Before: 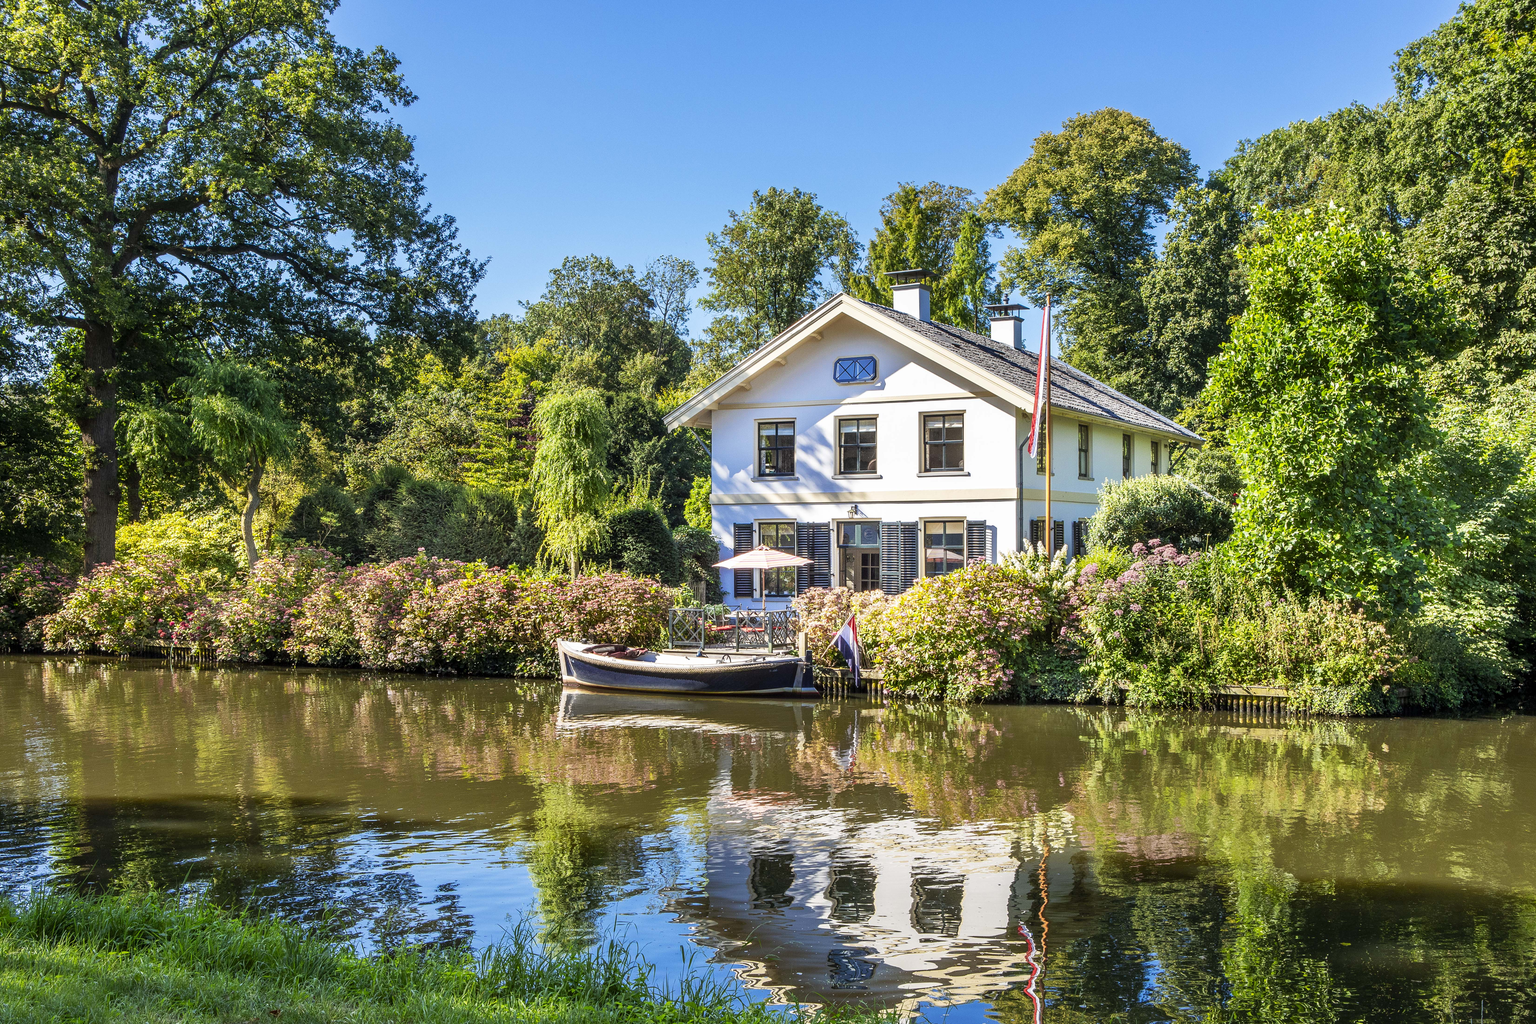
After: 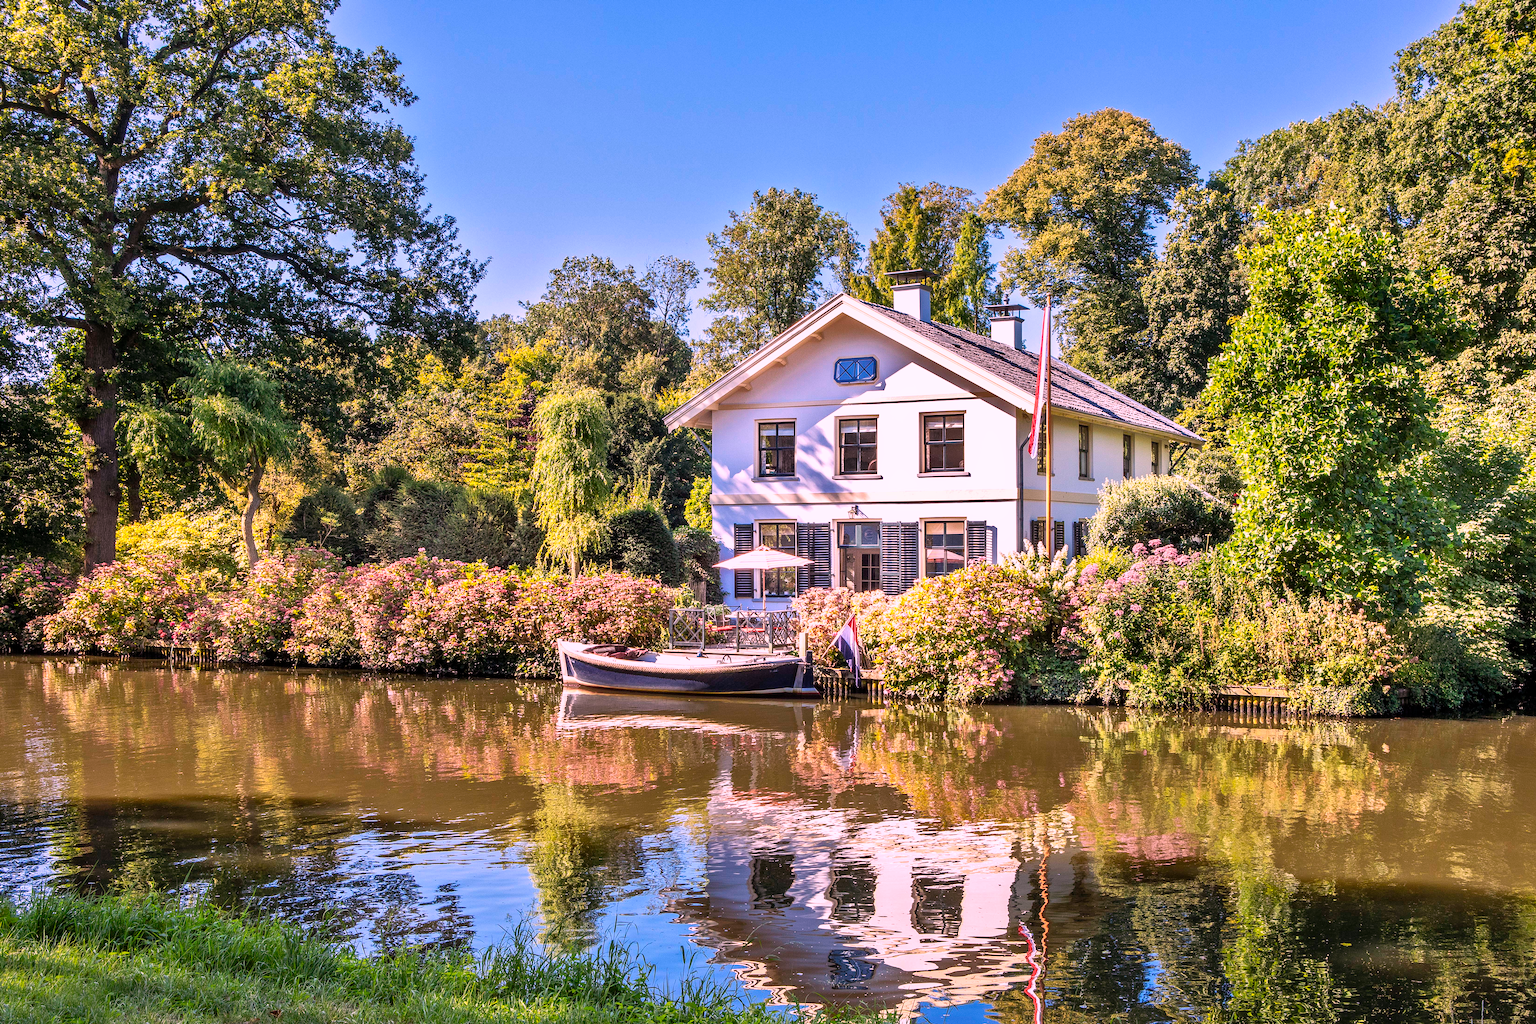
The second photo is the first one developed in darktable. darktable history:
white balance: red 1.188, blue 1.11
shadows and highlights: shadows 40, highlights -54, highlights color adjustment 46%, low approximation 0.01, soften with gaussian
